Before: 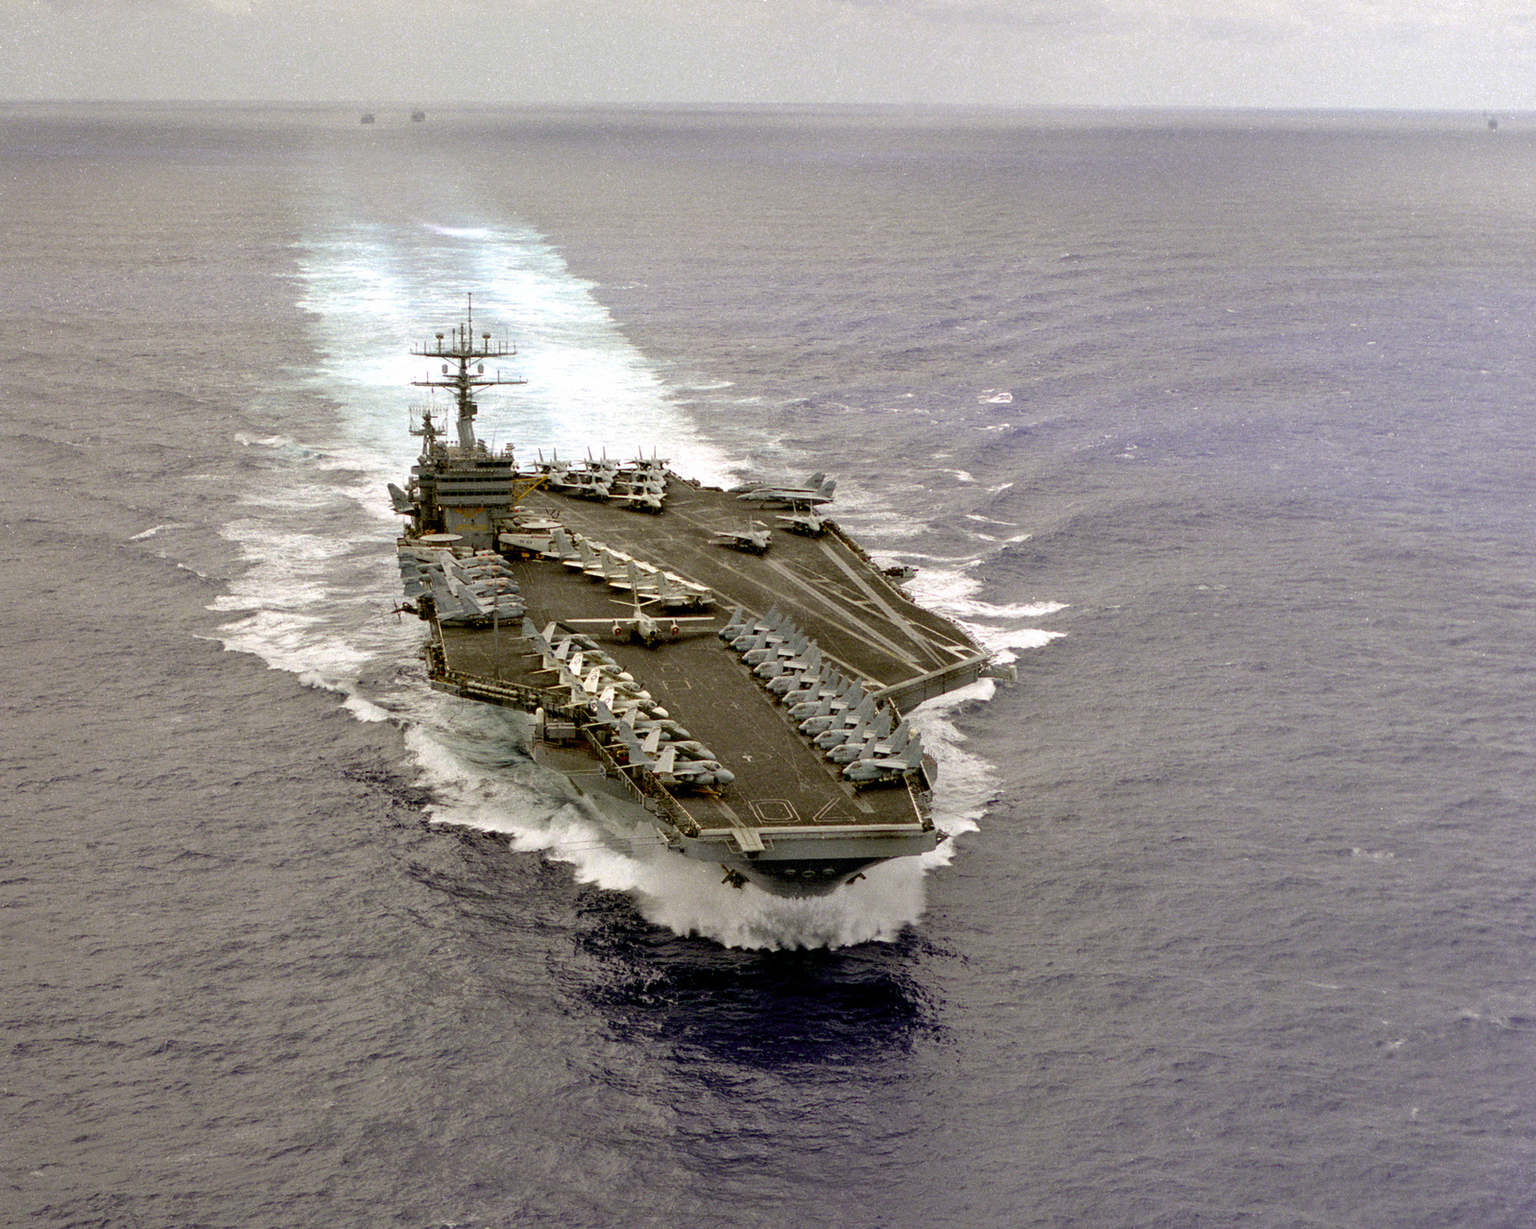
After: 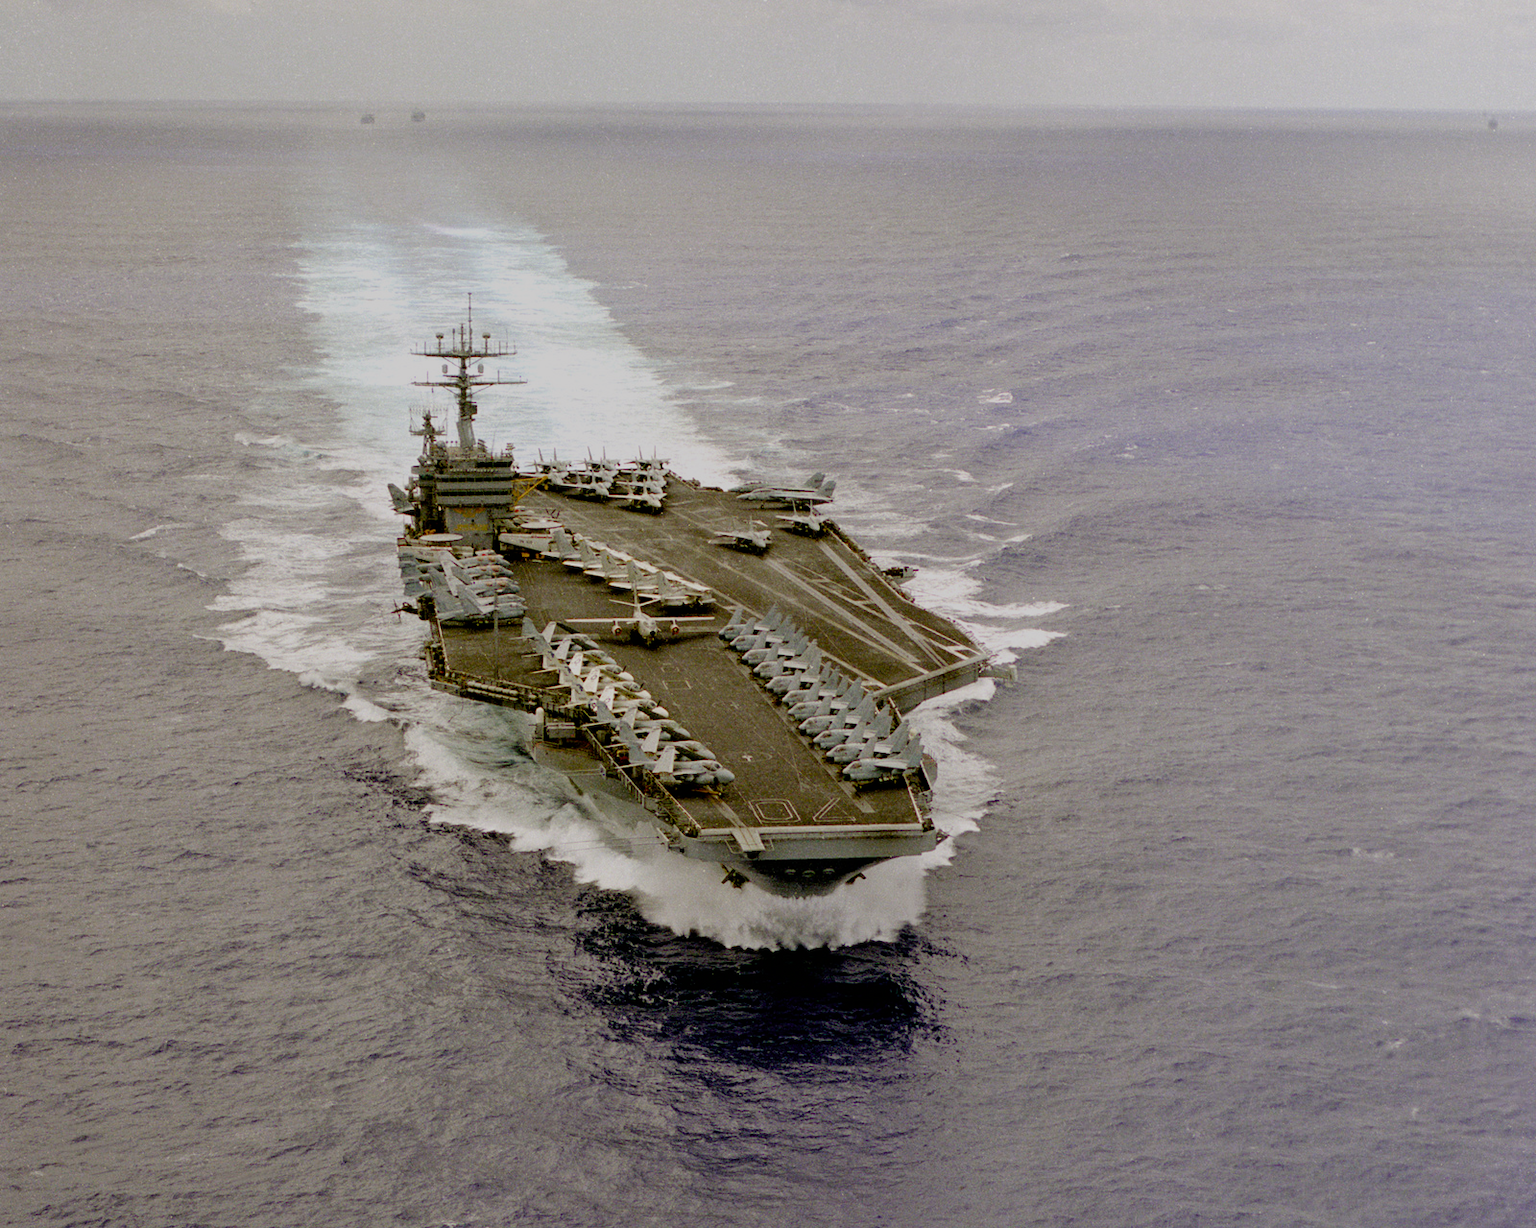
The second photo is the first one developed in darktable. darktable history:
color balance rgb: shadows lift › chroma 1%, shadows lift › hue 113°, highlights gain › chroma 0.2%, highlights gain › hue 333°, perceptual saturation grading › global saturation 20%, perceptual saturation grading › highlights -50%, perceptual saturation grading › shadows 25%, contrast -10%
exposure: compensate highlight preservation false
filmic rgb: black relative exposure -7.65 EV, white relative exposure 4.56 EV, hardness 3.61
